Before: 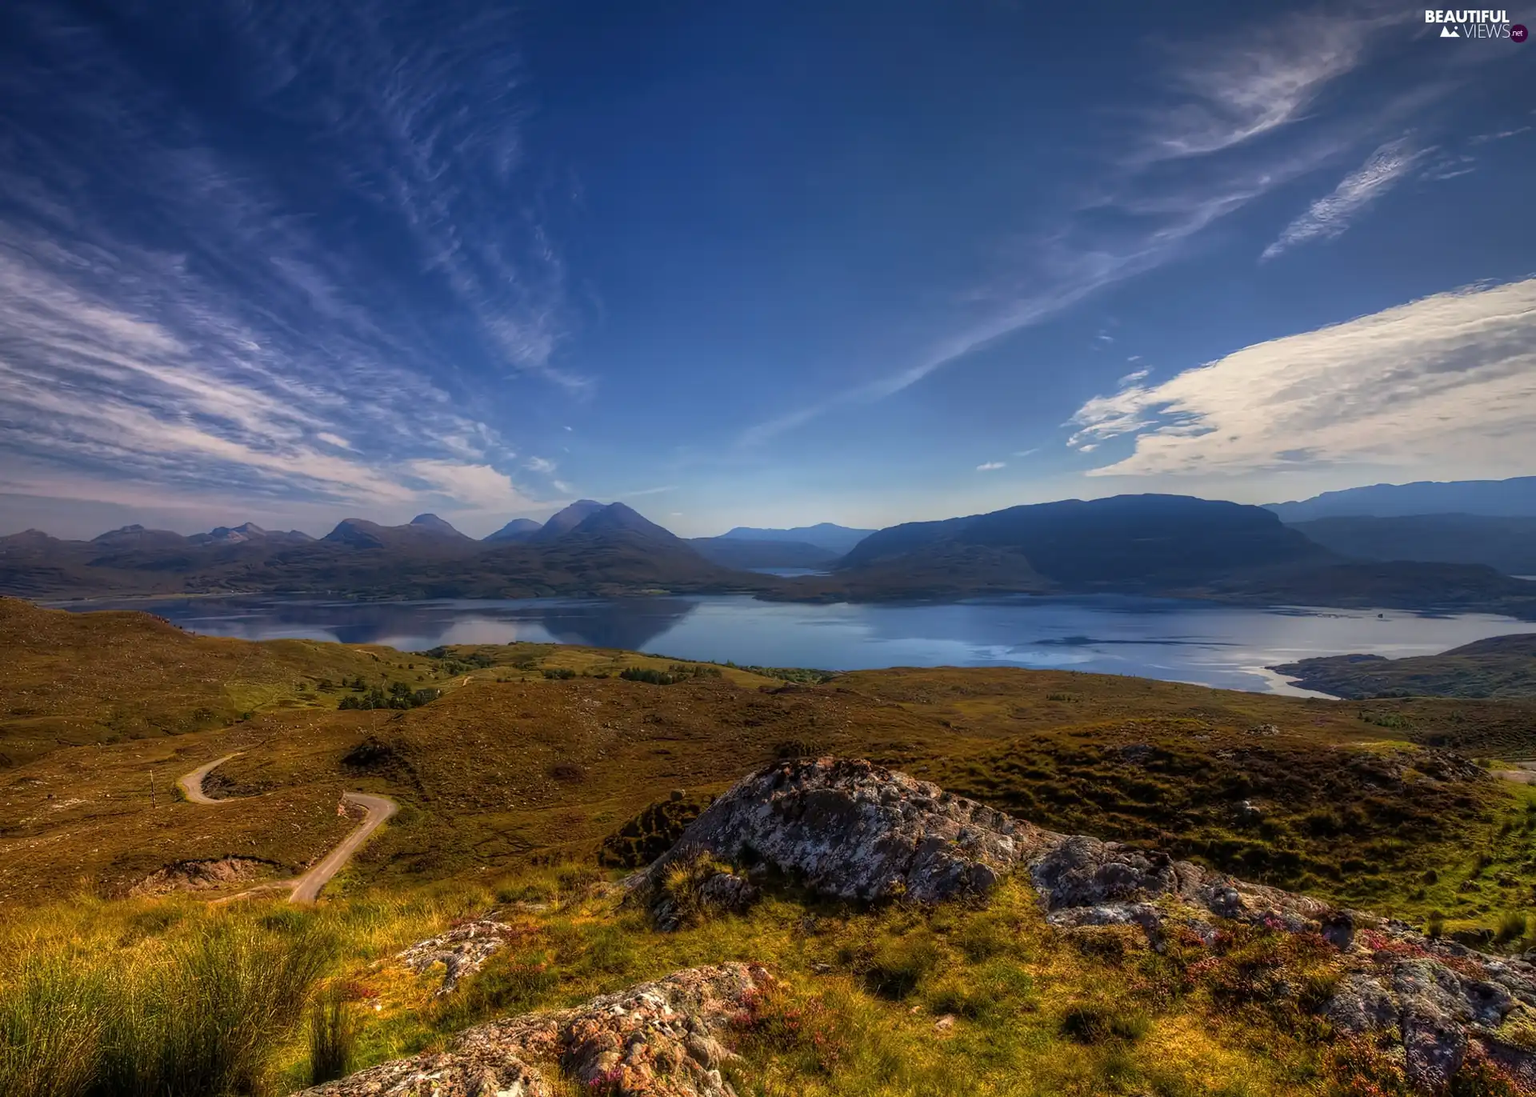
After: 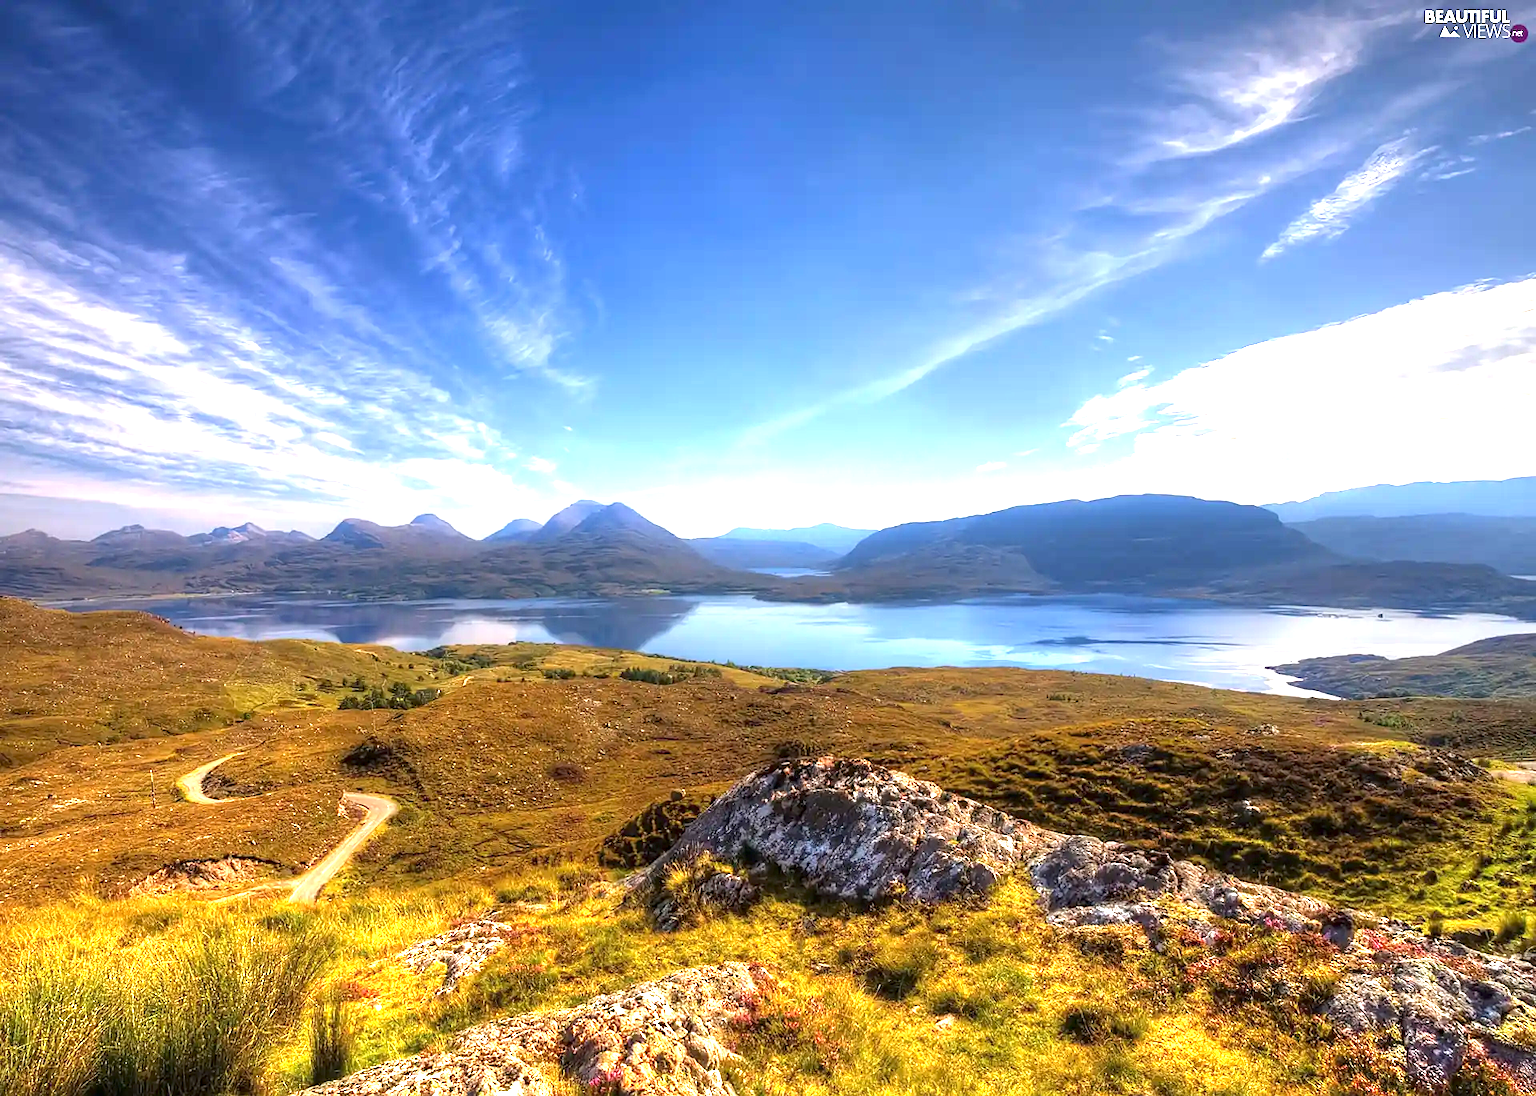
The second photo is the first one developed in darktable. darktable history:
sharpen: amount 0.2
exposure: exposure 2.003 EV, compensate highlight preservation false
